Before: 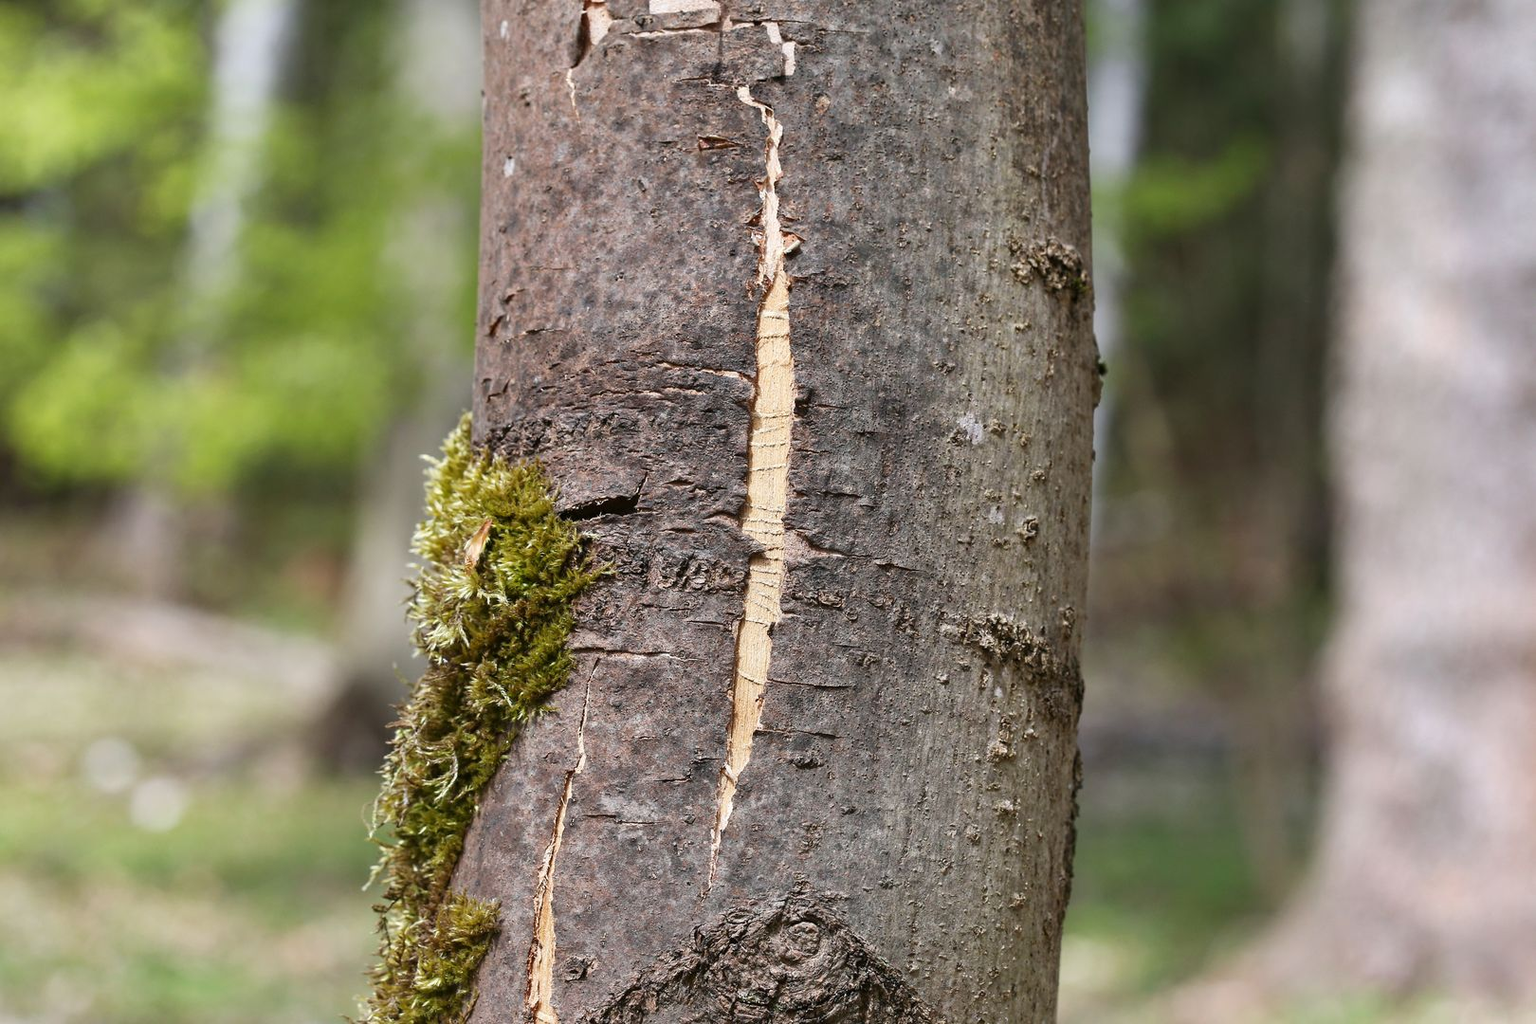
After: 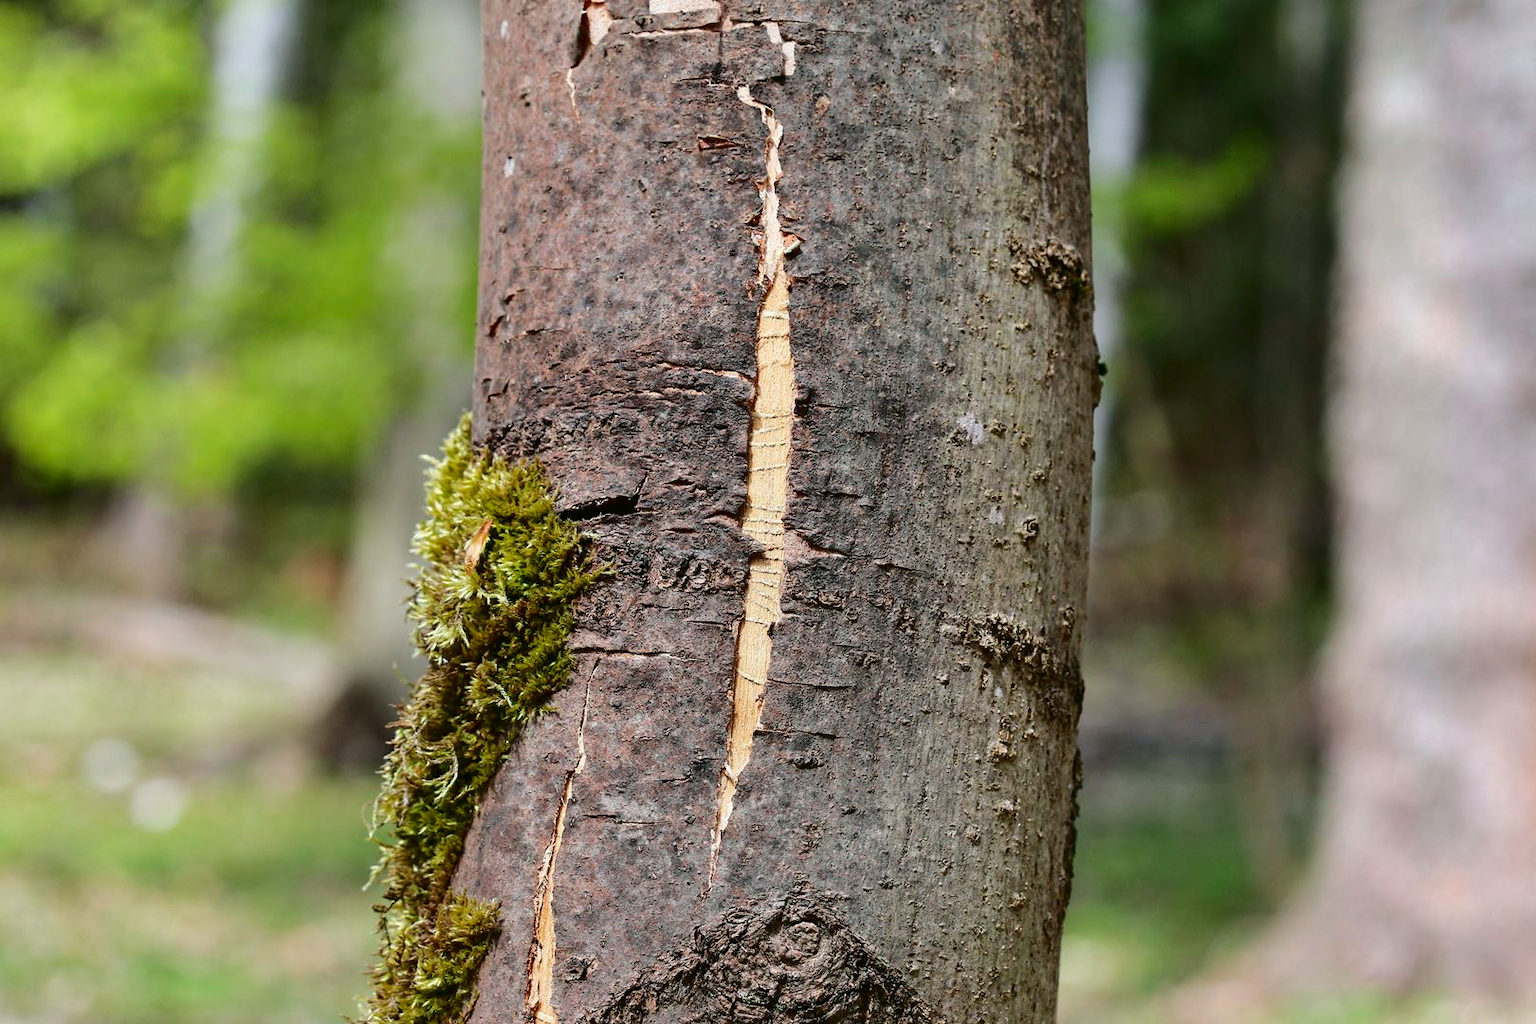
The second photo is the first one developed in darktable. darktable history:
levels: levels [0, 0.48, 0.961]
tone curve: curves: ch0 [(0, 0) (0.181, 0.087) (0.498, 0.485) (0.78, 0.742) (0.993, 0.954)]; ch1 [(0, 0) (0.311, 0.149) (0.395, 0.349) (0.488, 0.477) (0.612, 0.641) (1, 1)]; ch2 [(0, 0) (0.5, 0.5) (0.638, 0.667) (1, 1)], color space Lab, independent channels, preserve colors none
